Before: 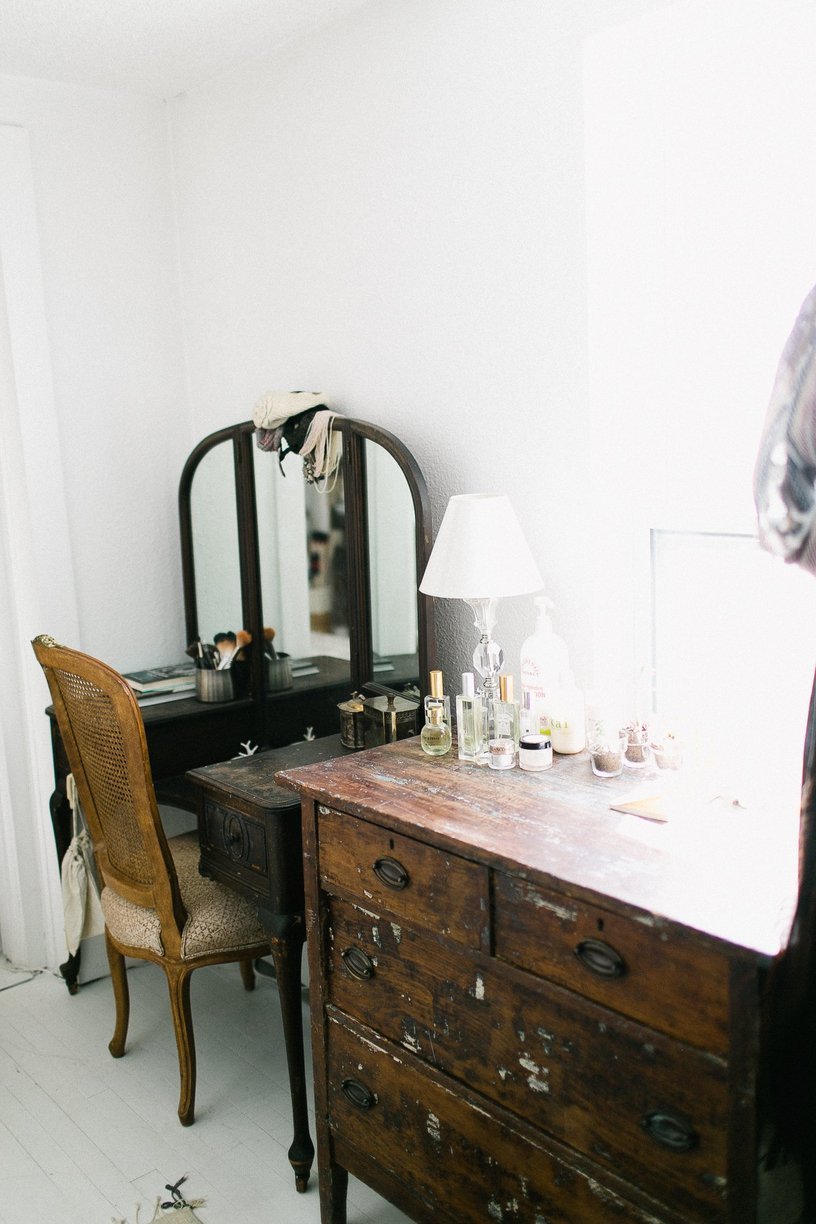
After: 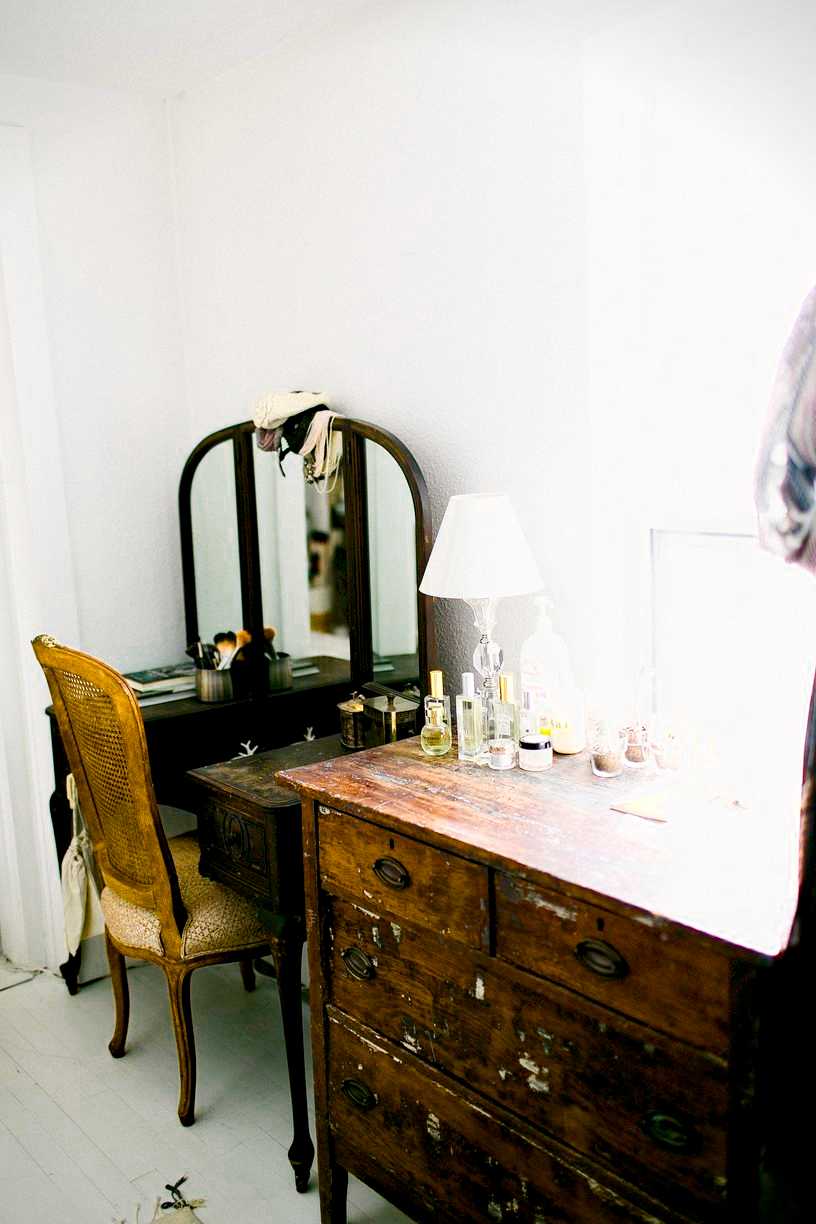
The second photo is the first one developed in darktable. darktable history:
haze removal: strength 0.294, distance 0.256, adaptive false
contrast brightness saturation: contrast 0.143
color balance rgb: power › chroma 0.296%, power › hue 23.88°, global offset › luminance -0.853%, perceptual saturation grading › global saturation 34.638%, perceptual saturation grading › highlights -25.633%, perceptual saturation grading › shadows 49.958%
vignetting: fall-off start 91.92%, saturation -0.035
color zones: curves: ch0 [(0.099, 0.624) (0.257, 0.596) (0.384, 0.376) (0.529, 0.492) (0.697, 0.564) (0.768, 0.532) (0.908, 0.644)]; ch1 [(0.112, 0.564) (0.254, 0.612) (0.432, 0.676) (0.592, 0.456) (0.743, 0.684) (0.888, 0.536)]; ch2 [(0.25, 0.5) (0.469, 0.36) (0.75, 0.5)]
